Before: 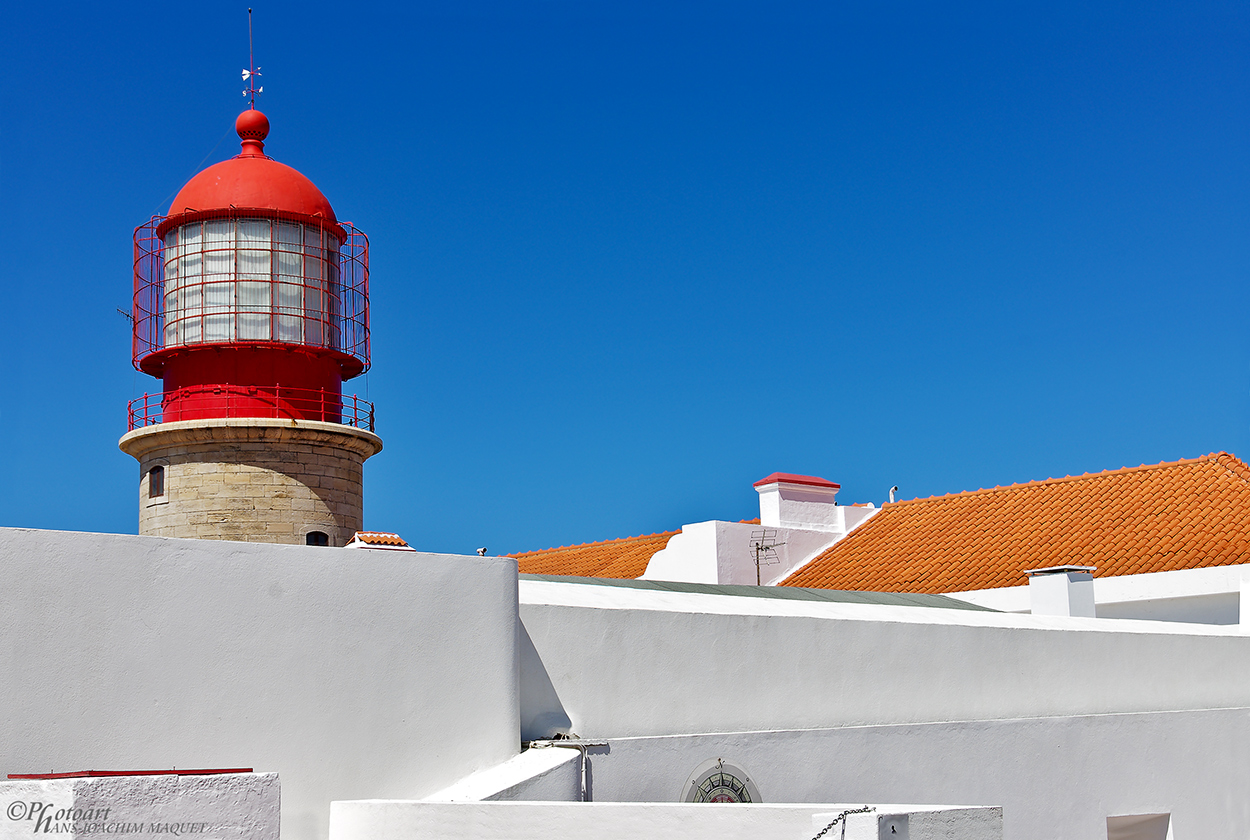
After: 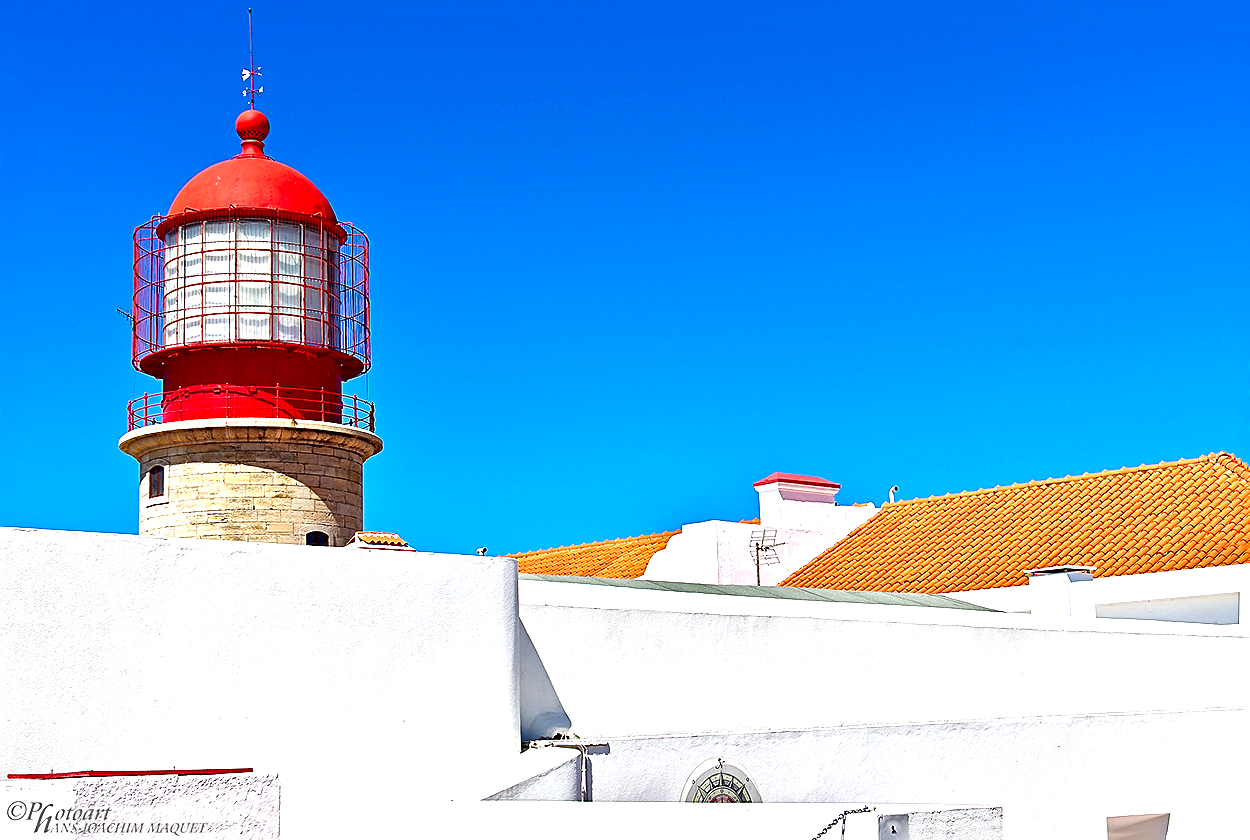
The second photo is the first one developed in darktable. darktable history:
sharpen: on, module defaults
exposure: exposure 1.264 EV, compensate highlight preservation false
haze removal: compatibility mode true, adaptive false
contrast brightness saturation: contrast 0.066, brightness -0.133, saturation 0.061
